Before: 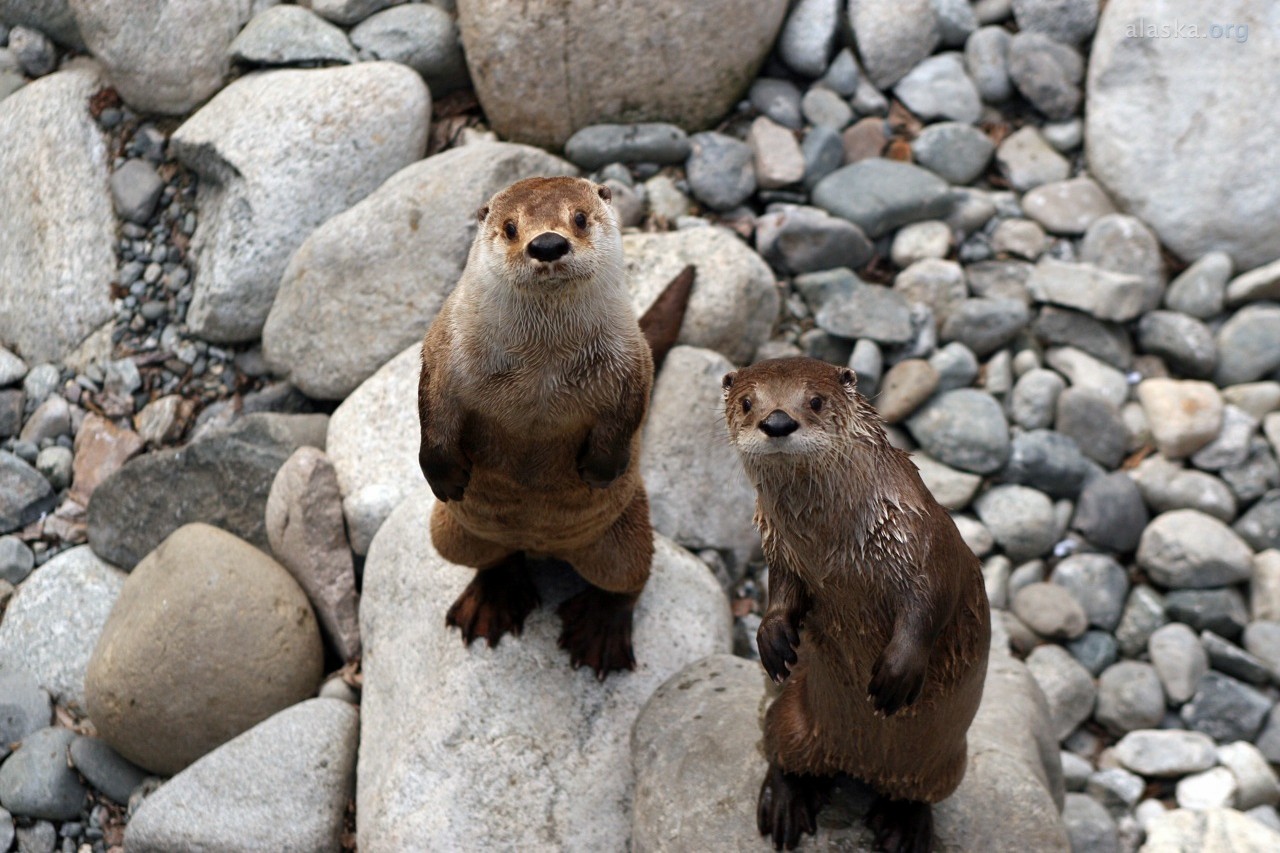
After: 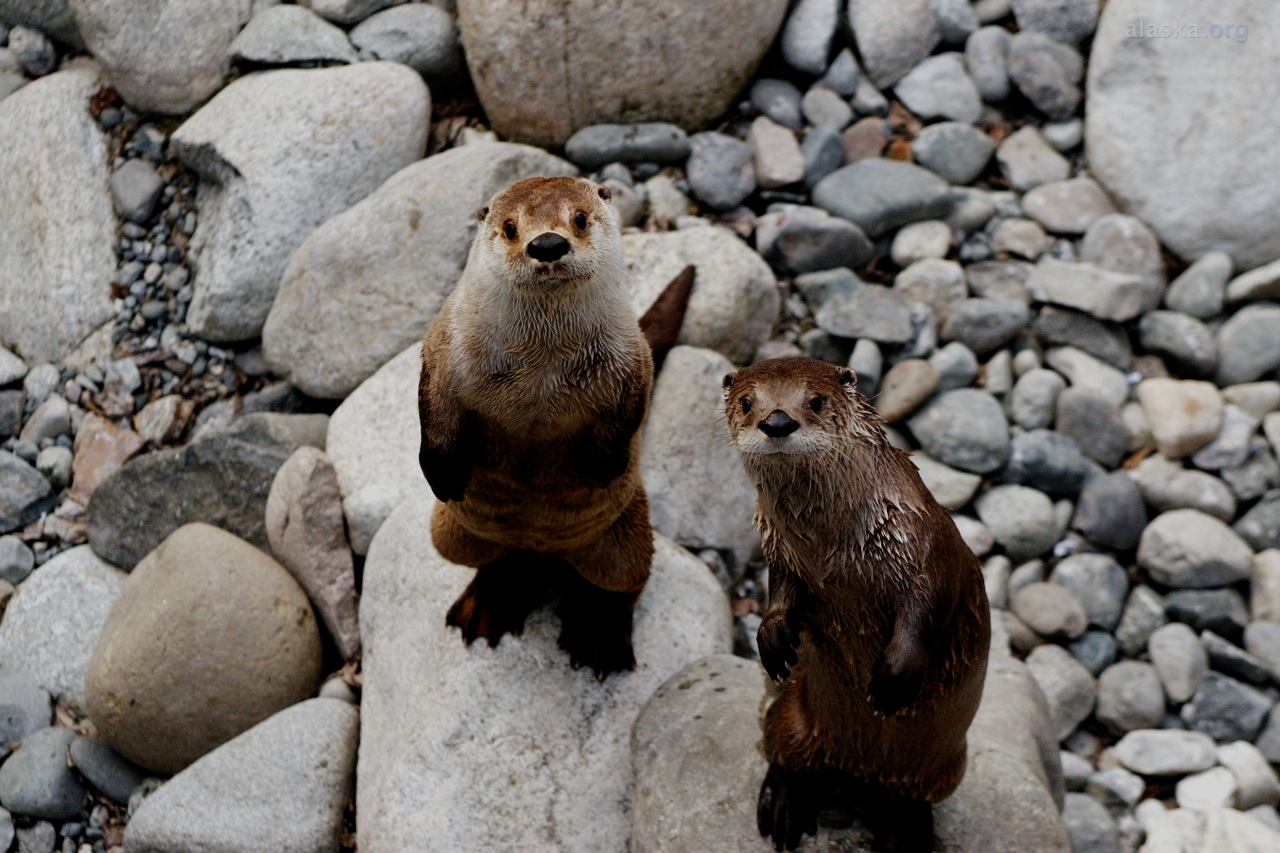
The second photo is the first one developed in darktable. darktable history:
exposure: exposure 0.3 EV, compensate highlight preservation false
filmic rgb: middle gray luminance 29%, black relative exposure -10.3 EV, white relative exposure 5.5 EV, threshold 6 EV, target black luminance 0%, hardness 3.95, latitude 2.04%, contrast 1.132, highlights saturation mix 5%, shadows ↔ highlights balance 15.11%, add noise in highlights 0, preserve chrominance no, color science v3 (2019), use custom middle-gray values true, iterations of high-quality reconstruction 0, contrast in highlights soft, enable highlight reconstruction true
